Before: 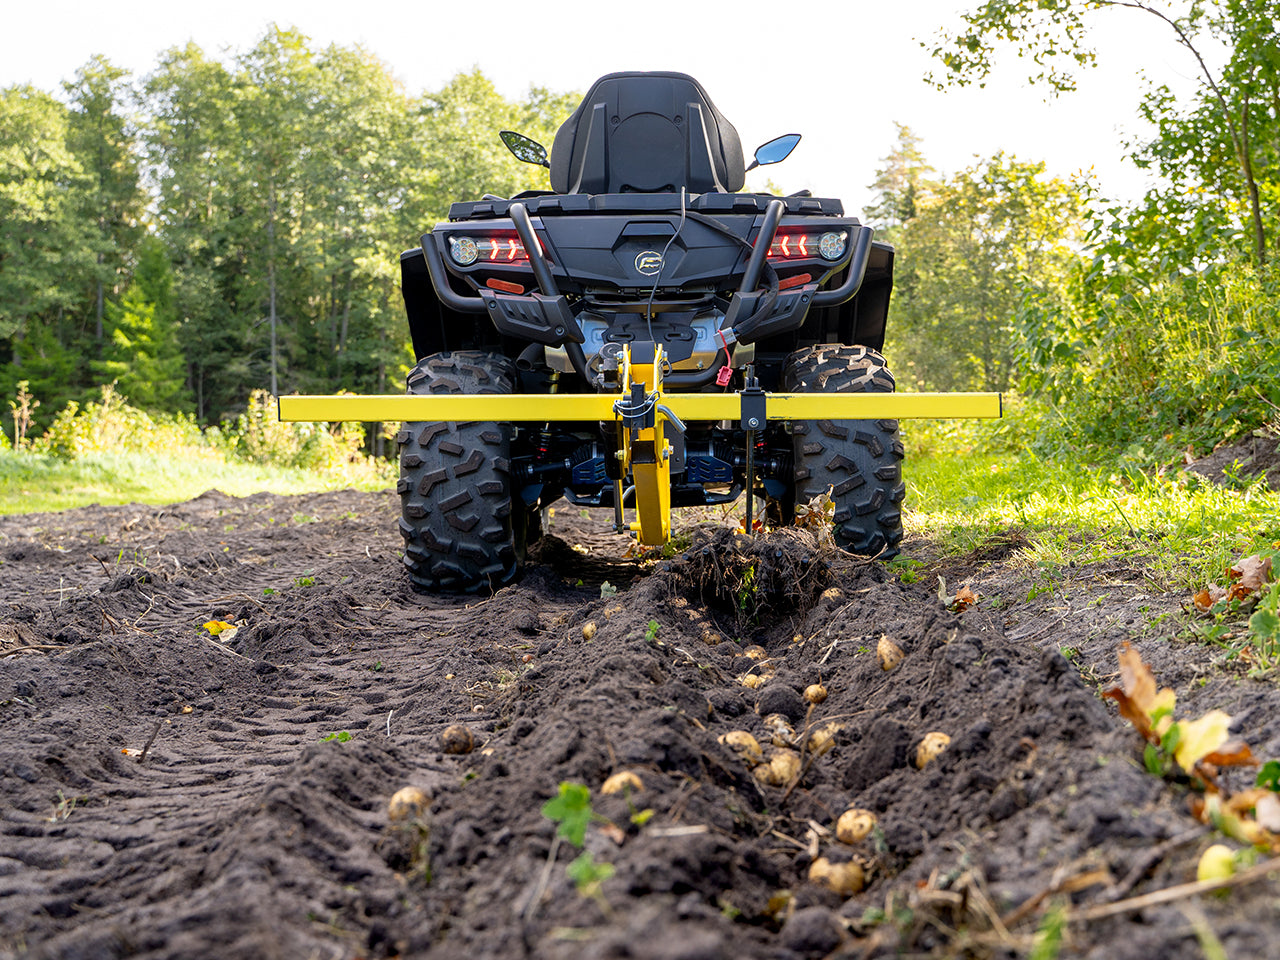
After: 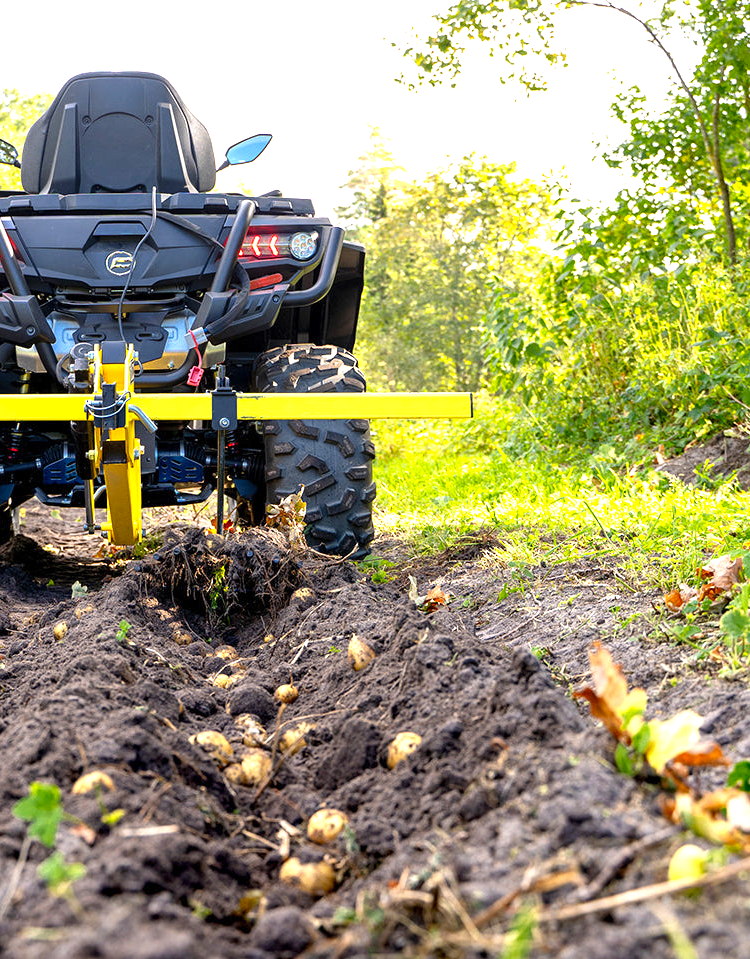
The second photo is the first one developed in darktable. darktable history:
crop: left 41.402%
contrast brightness saturation: contrast 0.04, saturation 0.07
exposure: exposure 0.781 EV, compensate highlight preservation false
